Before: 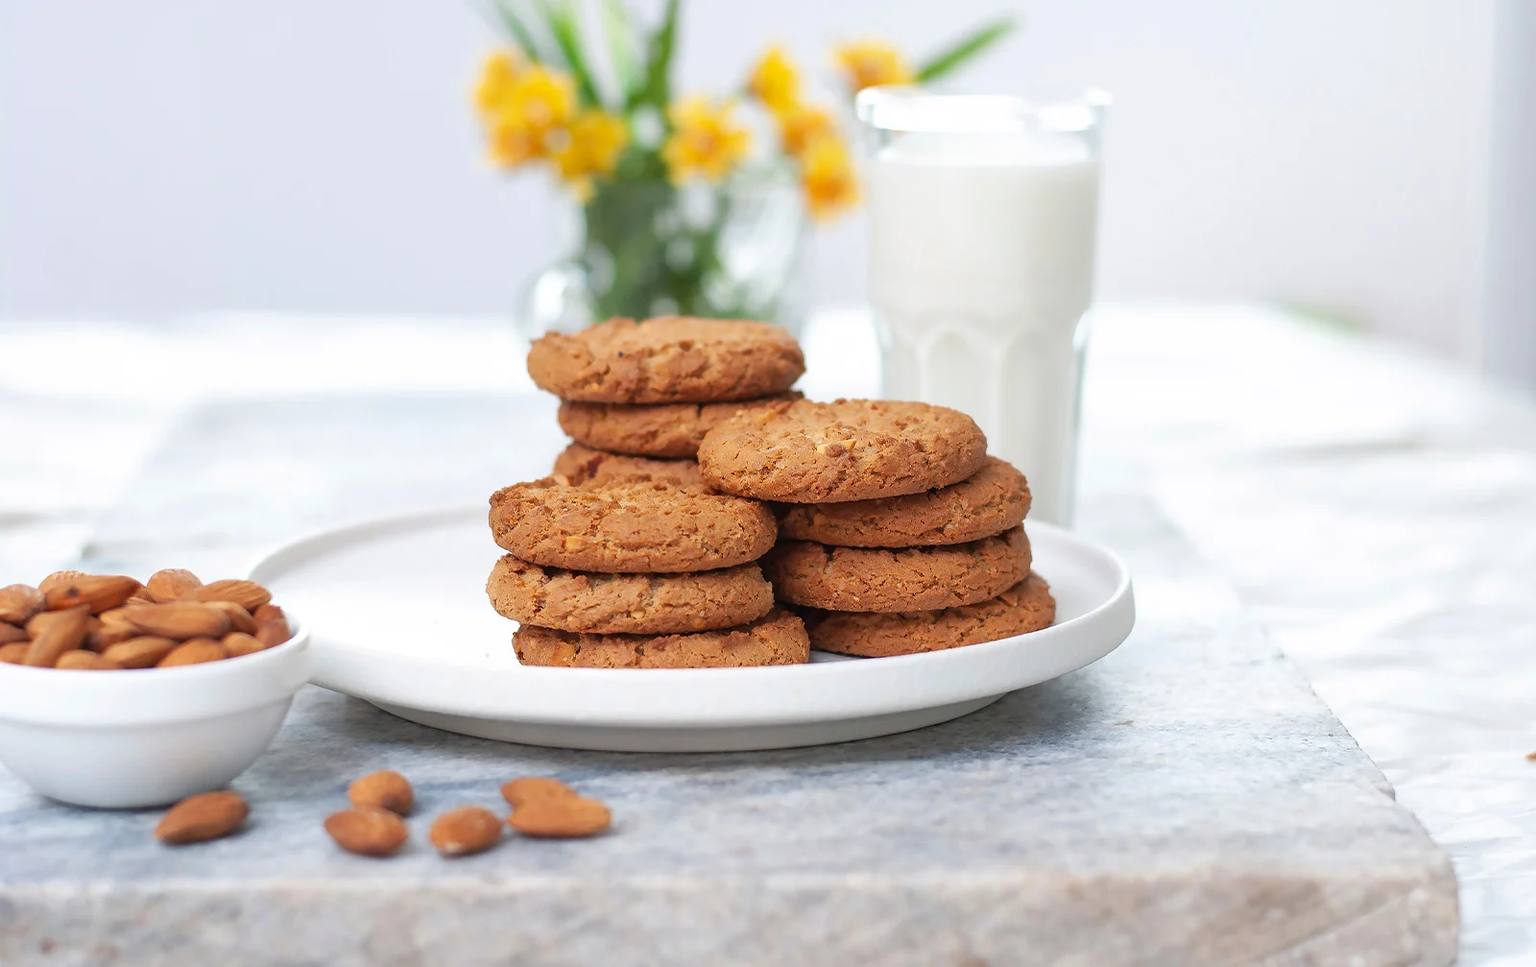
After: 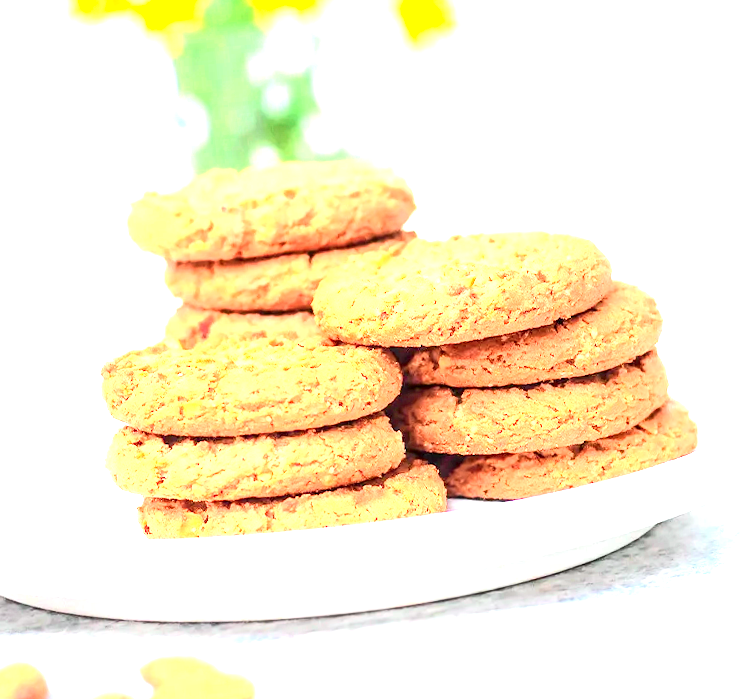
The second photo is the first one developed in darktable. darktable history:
crop and rotate: angle 0.02°, left 24.353%, top 13.219%, right 26.156%, bottom 8.224%
tone curve: curves: ch0 [(0, 0) (0.051, 0.027) (0.096, 0.071) (0.241, 0.247) (0.455, 0.52) (0.594, 0.692) (0.715, 0.845) (0.84, 0.936) (1, 1)]; ch1 [(0, 0) (0.1, 0.038) (0.318, 0.243) (0.399, 0.351) (0.478, 0.469) (0.499, 0.499) (0.534, 0.549) (0.565, 0.605) (0.601, 0.644) (0.666, 0.701) (1, 1)]; ch2 [(0, 0) (0.453, 0.45) (0.479, 0.483) (0.504, 0.499) (0.52, 0.508) (0.561, 0.573) (0.592, 0.617) (0.824, 0.815) (1, 1)], color space Lab, independent channels, preserve colors none
exposure: exposure 3 EV, compensate highlight preservation false
rotate and perspective: rotation -5°, crop left 0.05, crop right 0.952, crop top 0.11, crop bottom 0.89
local contrast: highlights 65%, shadows 54%, detail 169%, midtone range 0.514
